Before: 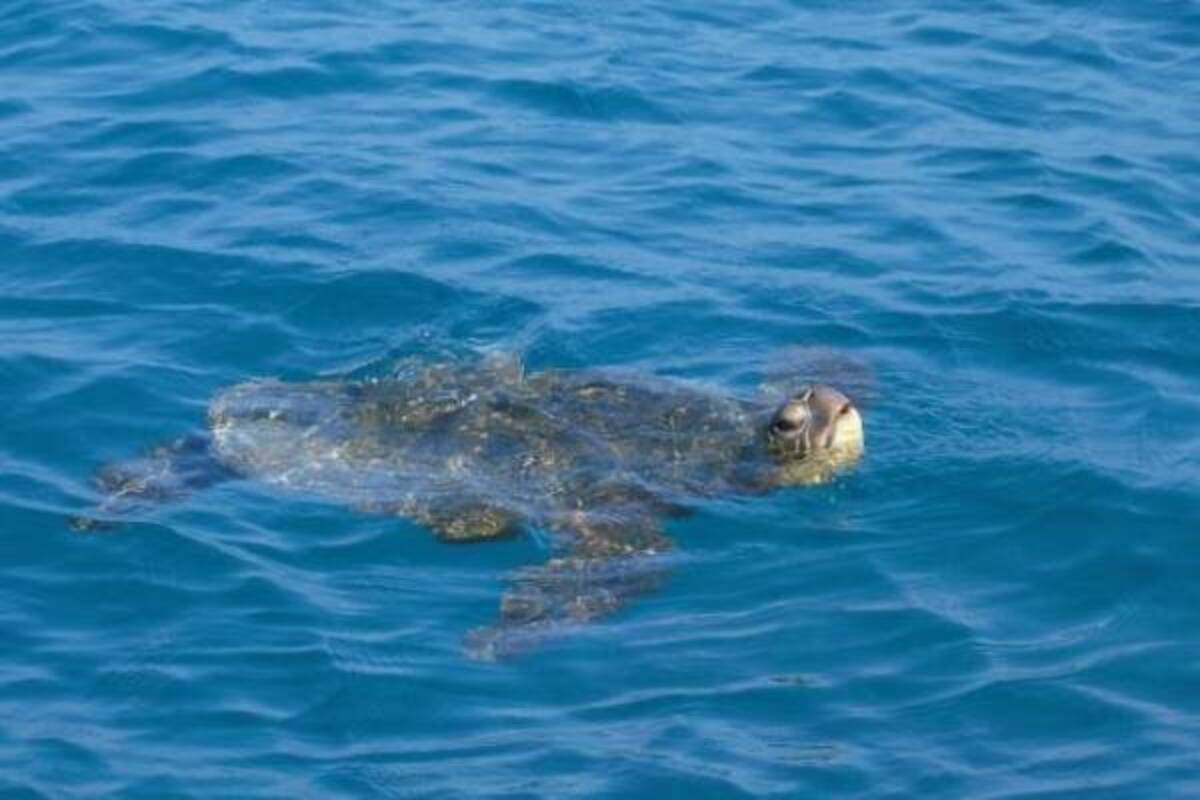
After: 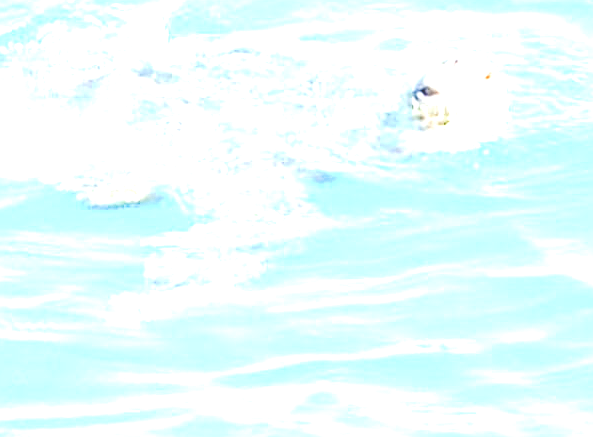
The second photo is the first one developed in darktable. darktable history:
sharpen: on, module defaults
exposure: black level correction 0, exposure 4 EV, compensate exposure bias true, compensate highlight preservation false
tone curve: curves: ch0 [(0, 0) (0.003, 0.172) (0.011, 0.177) (0.025, 0.177) (0.044, 0.177) (0.069, 0.178) (0.1, 0.181) (0.136, 0.19) (0.177, 0.208) (0.224, 0.226) (0.277, 0.274) (0.335, 0.338) (0.399, 0.43) (0.468, 0.535) (0.543, 0.635) (0.623, 0.726) (0.709, 0.815) (0.801, 0.882) (0.898, 0.936) (1, 1)], preserve colors none
crop: left 29.672%, top 41.786%, right 20.851%, bottom 3.487%
